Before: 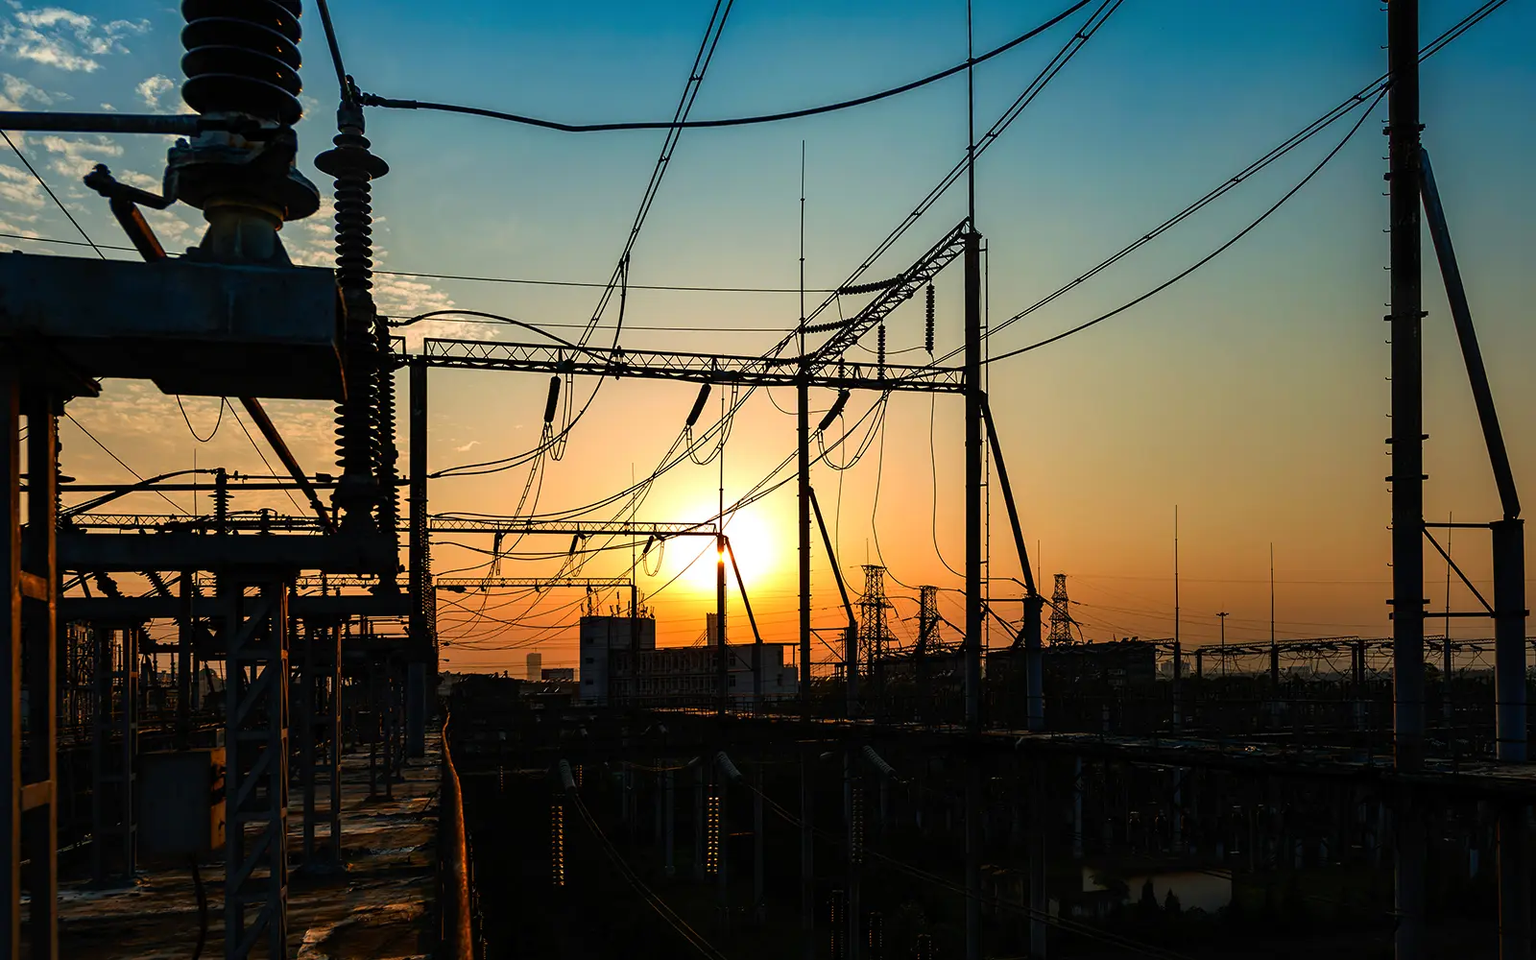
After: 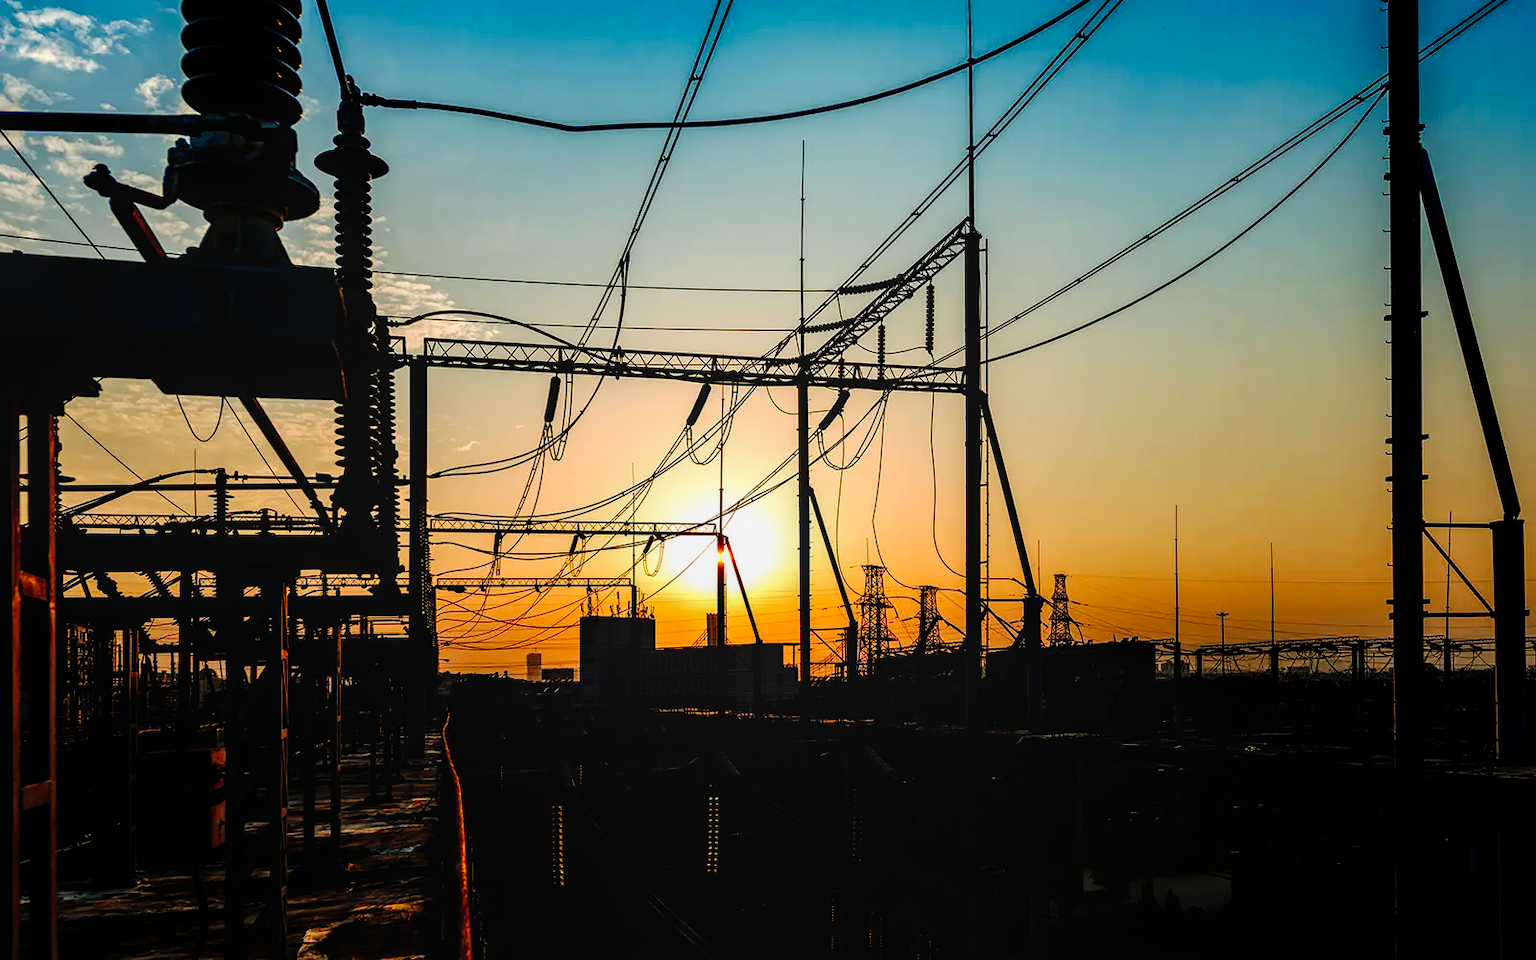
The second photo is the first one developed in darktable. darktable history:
local contrast: on, module defaults
tone curve: curves: ch0 [(0, 0) (0.003, 0) (0.011, 0.001) (0.025, 0.003) (0.044, 0.005) (0.069, 0.012) (0.1, 0.023) (0.136, 0.039) (0.177, 0.088) (0.224, 0.15) (0.277, 0.24) (0.335, 0.337) (0.399, 0.437) (0.468, 0.535) (0.543, 0.629) (0.623, 0.71) (0.709, 0.782) (0.801, 0.856) (0.898, 0.94) (1, 1)], preserve colors none
